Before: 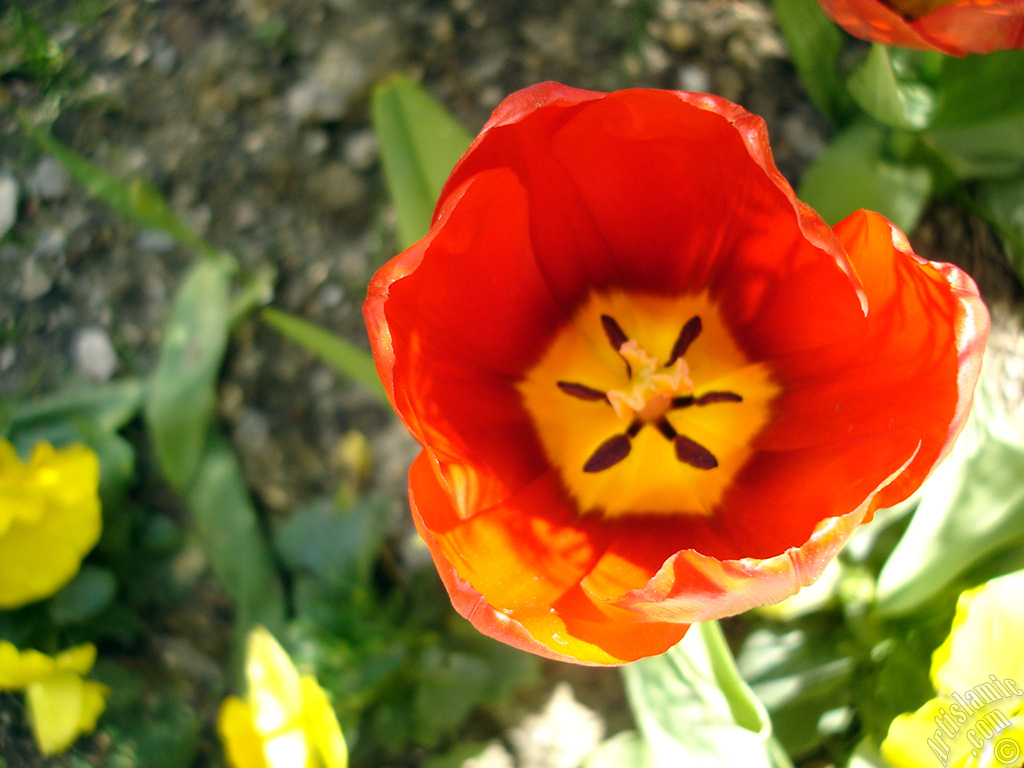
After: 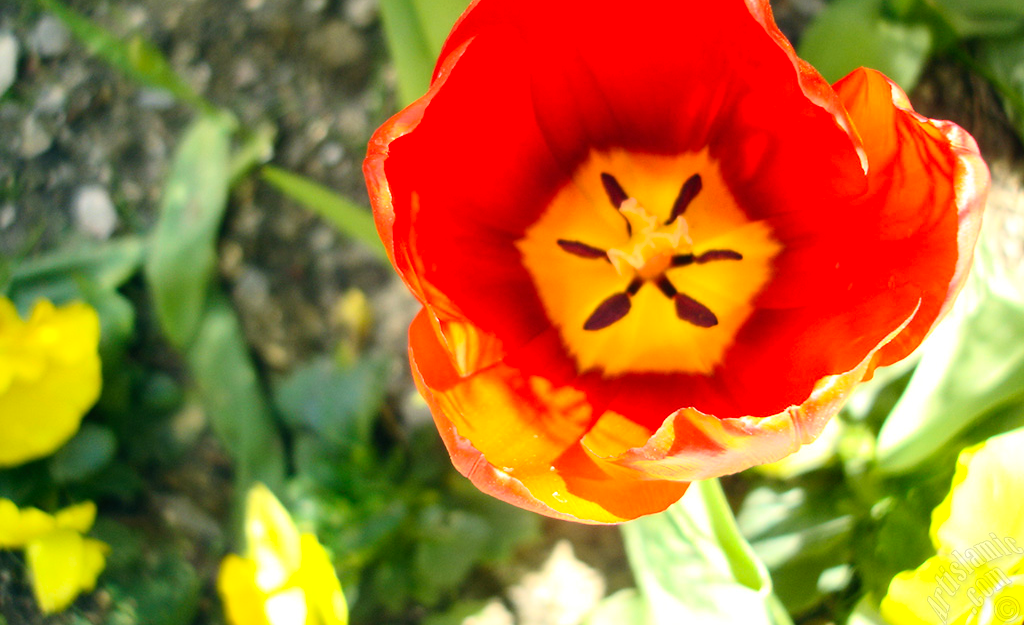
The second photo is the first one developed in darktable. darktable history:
base curve: curves: ch0 [(0, 0) (0.297, 0.298) (1, 1)], preserve colors none
crop and rotate: top 18.507%
tone equalizer: -7 EV 0.13 EV, smoothing diameter 25%, edges refinement/feathering 10, preserve details guided filter
contrast brightness saturation: contrast 0.2, brightness 0.16, saturation 0.22
